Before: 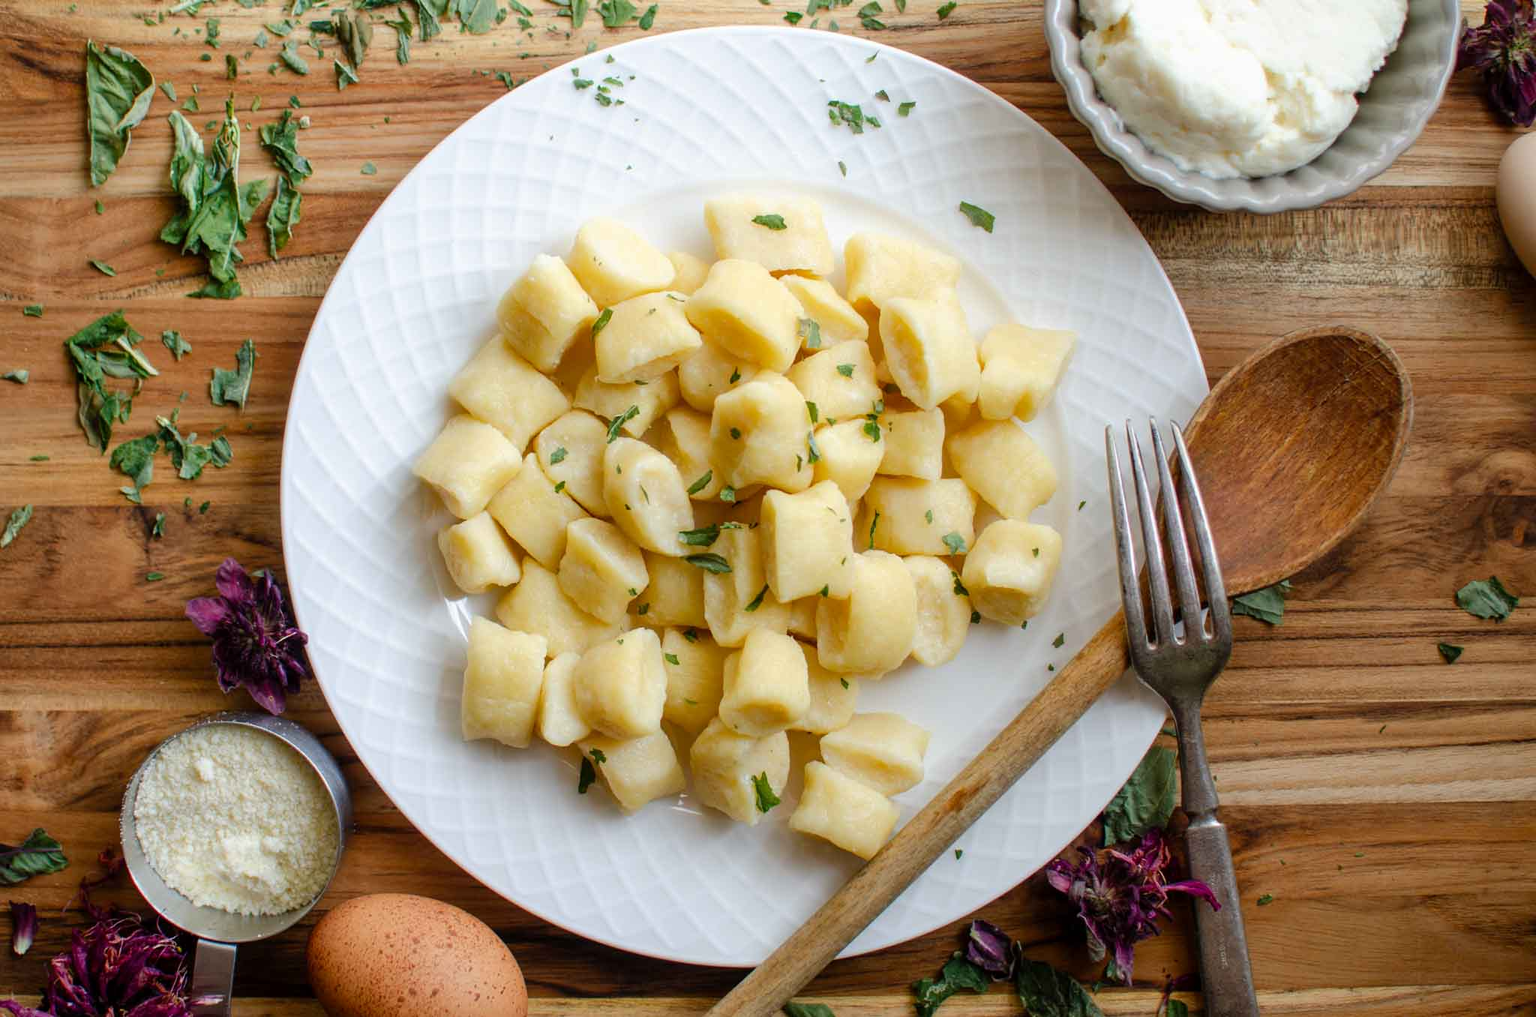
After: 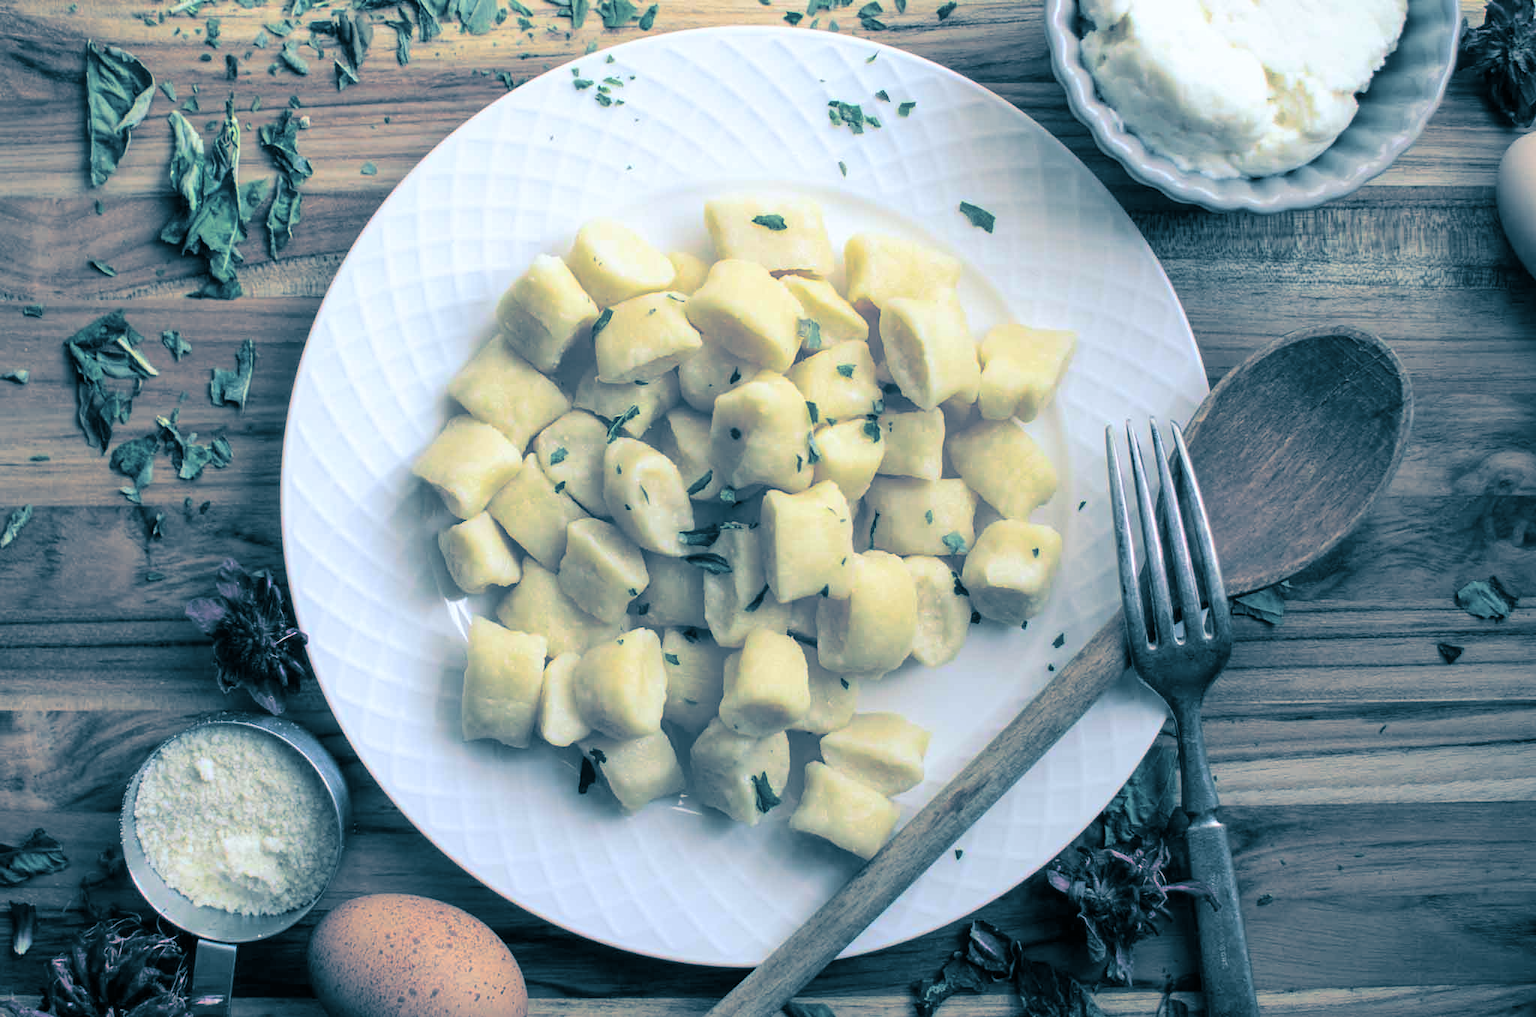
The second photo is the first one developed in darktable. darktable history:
white balance: red 0.967, blue 1.049
contrast brightness saturation: contrast 0.07, brightness 0.08, saturation 0.18
color zones: curves: ch1 [(0, 0.513) (0.143, 0.524) (0.286, 0.511) (0.429, 0.506) (0.571, 0.503) (0.714, 0.503) (0.857, 0.508) (1, 0.513)]
split-toning: shadows › hue 212.4°, balance -70
